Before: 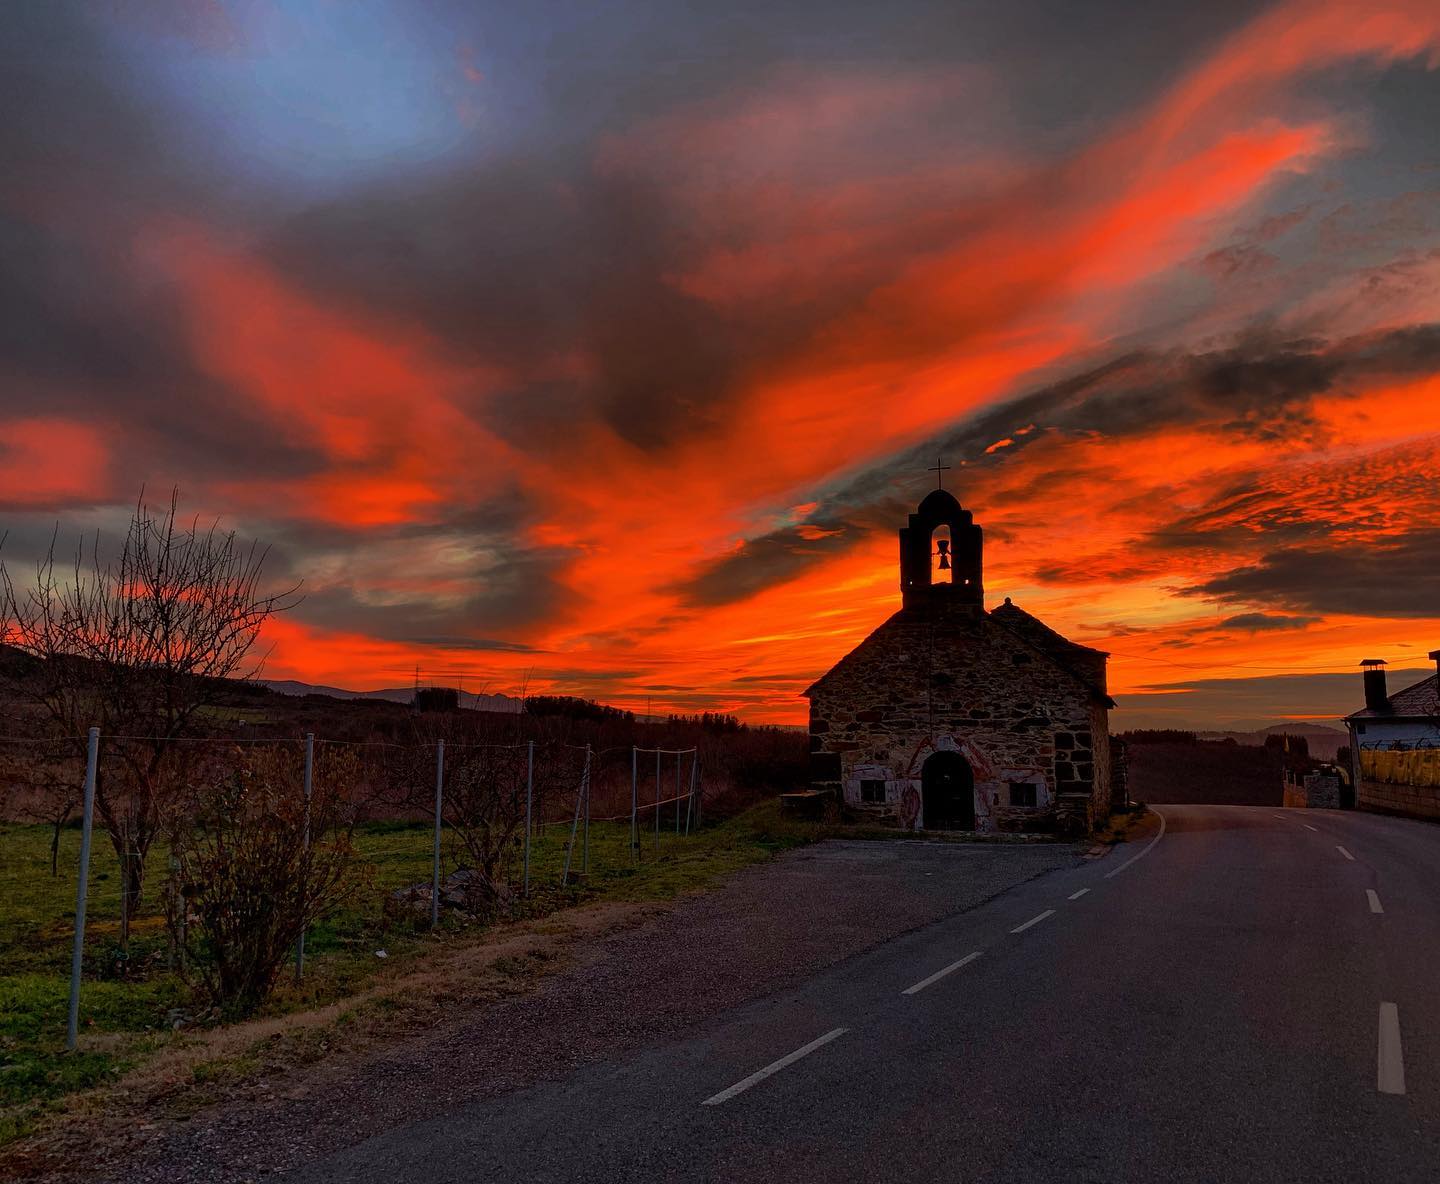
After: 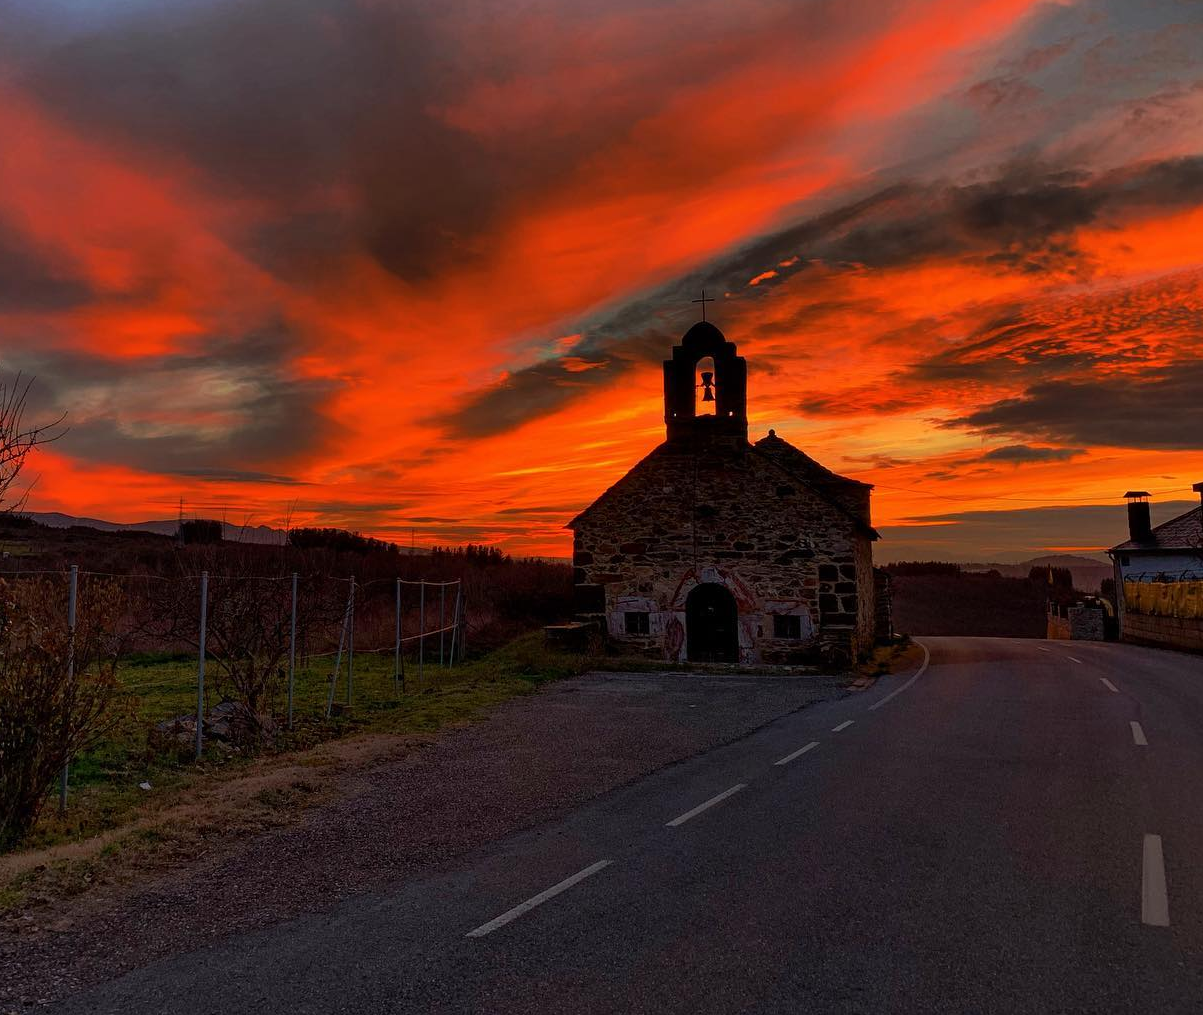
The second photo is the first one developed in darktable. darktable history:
crop: left 16.448%, top 14.253%
tone equalizer: smoothing diameter 24.84%, edges refinement/feathering 10.36, preserve details guided filter
